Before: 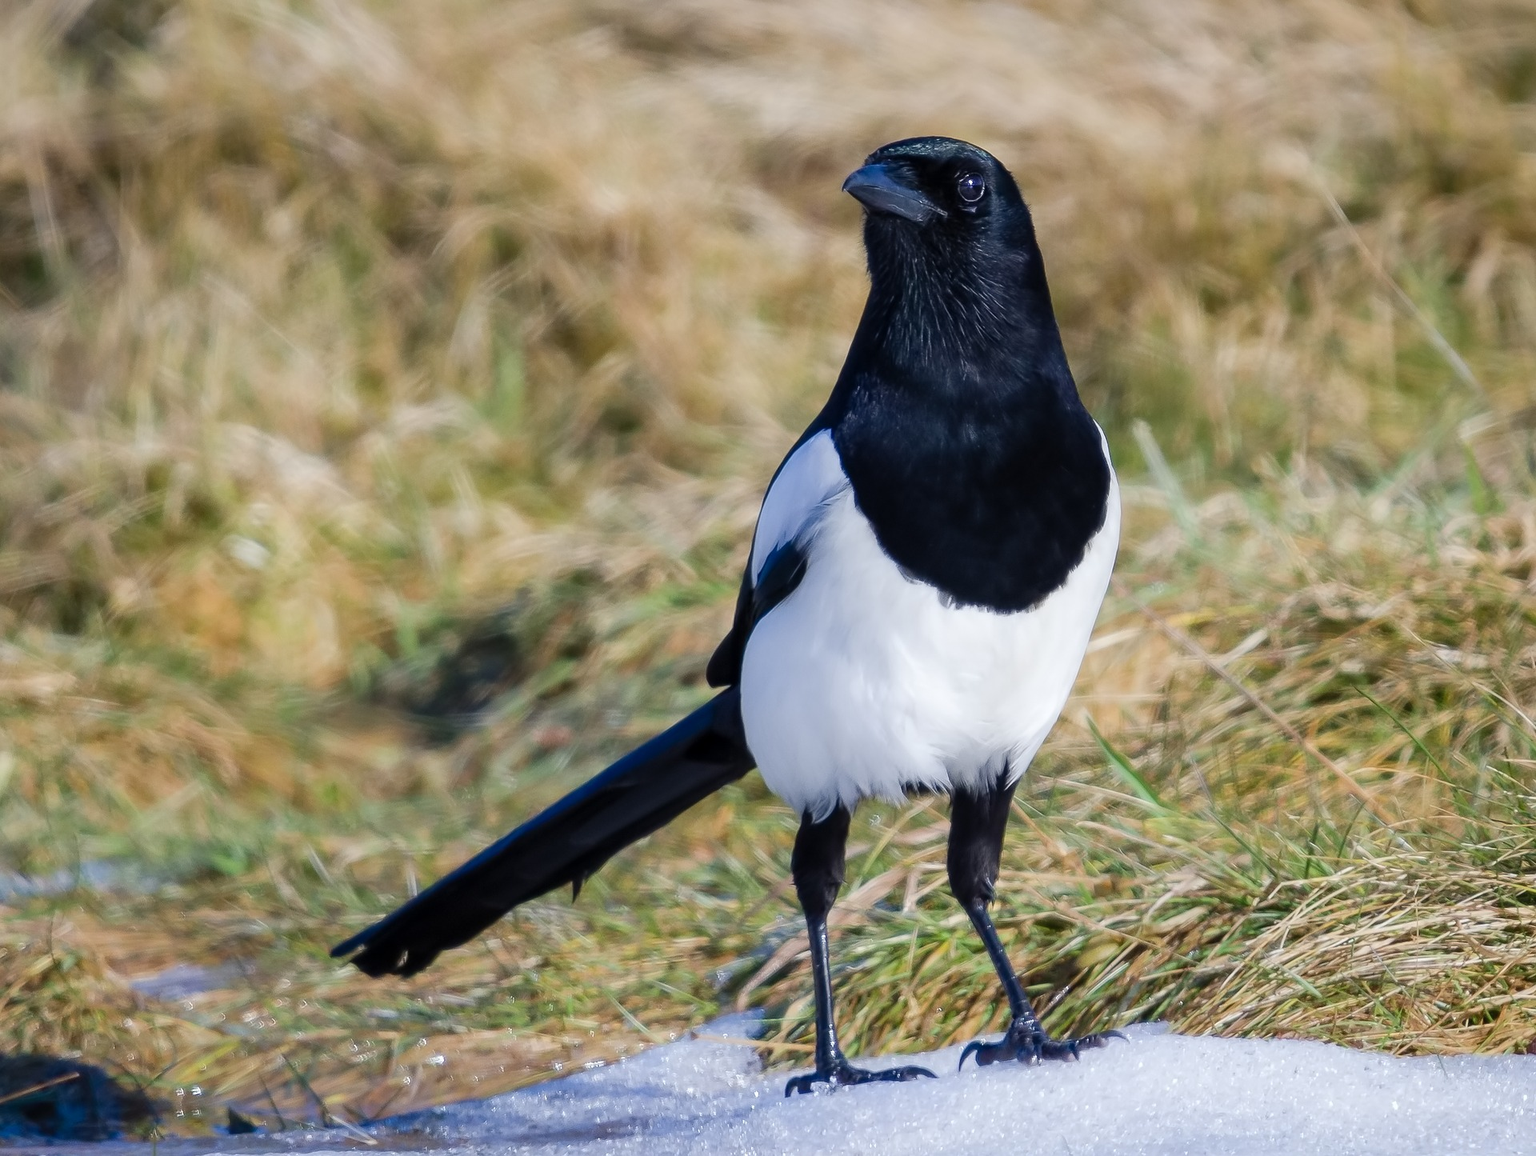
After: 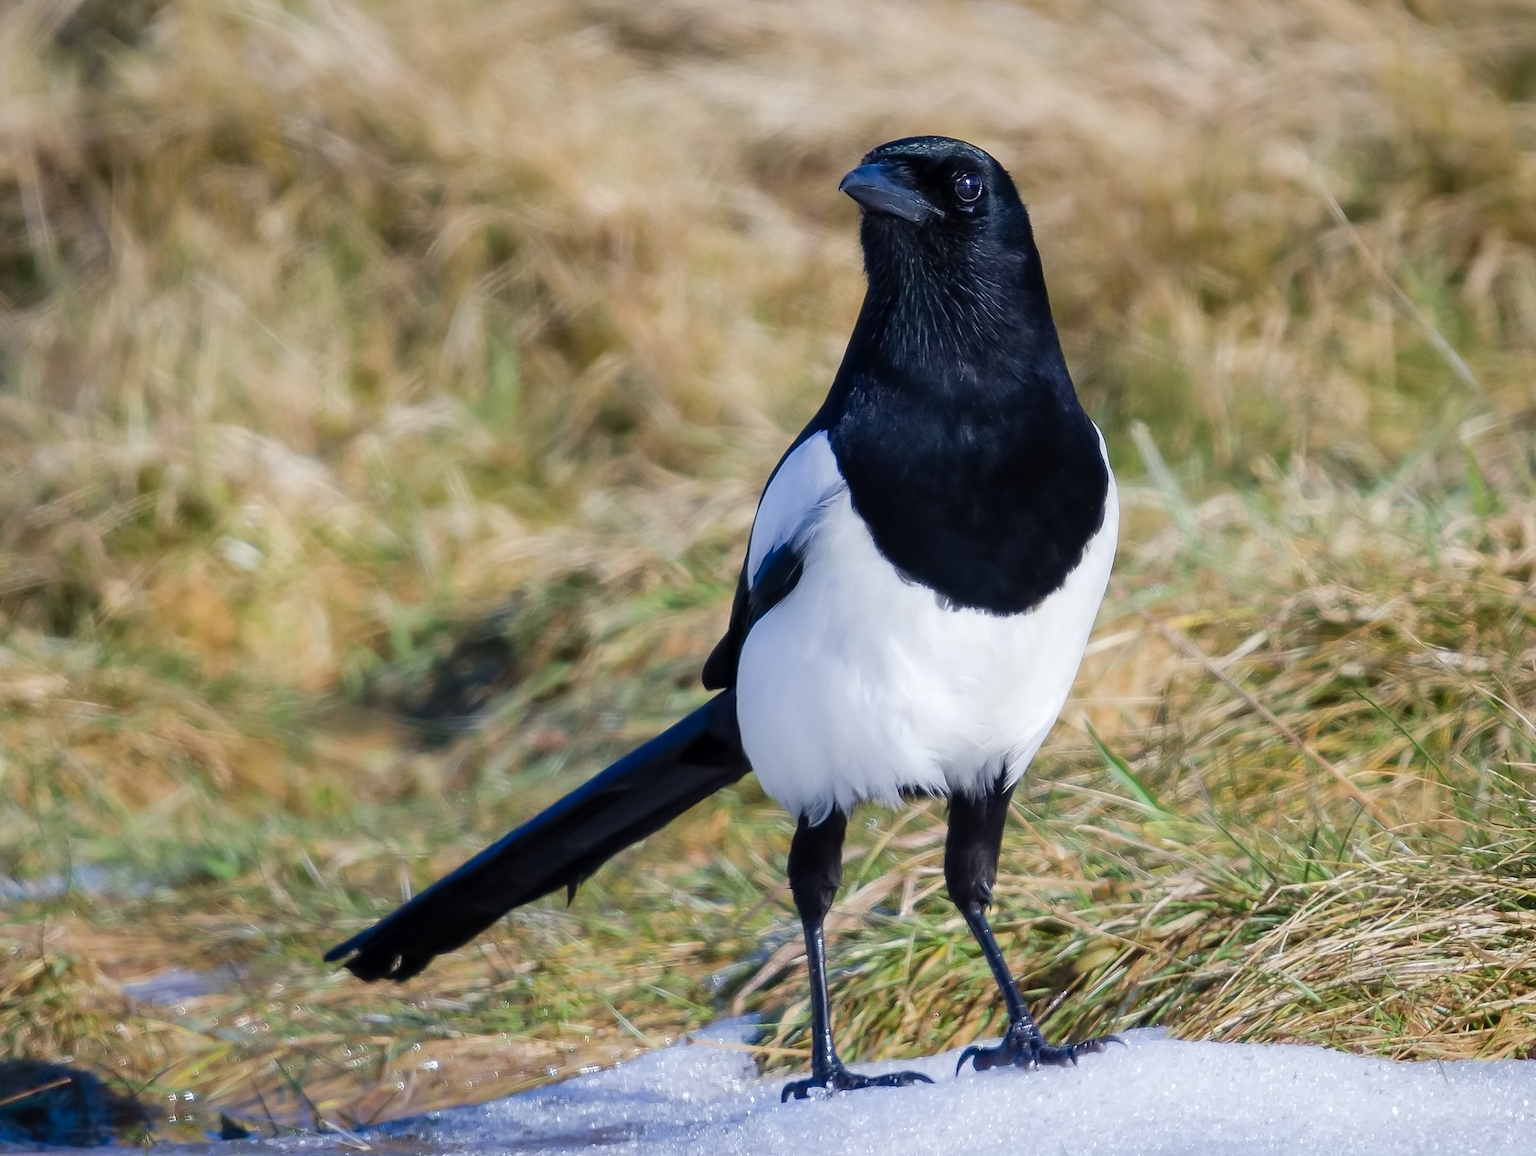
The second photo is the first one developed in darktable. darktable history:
tone equalizer: on, module defaults
crop and rotate: left 0.614%, top 0.179%, bottom 0.309%
